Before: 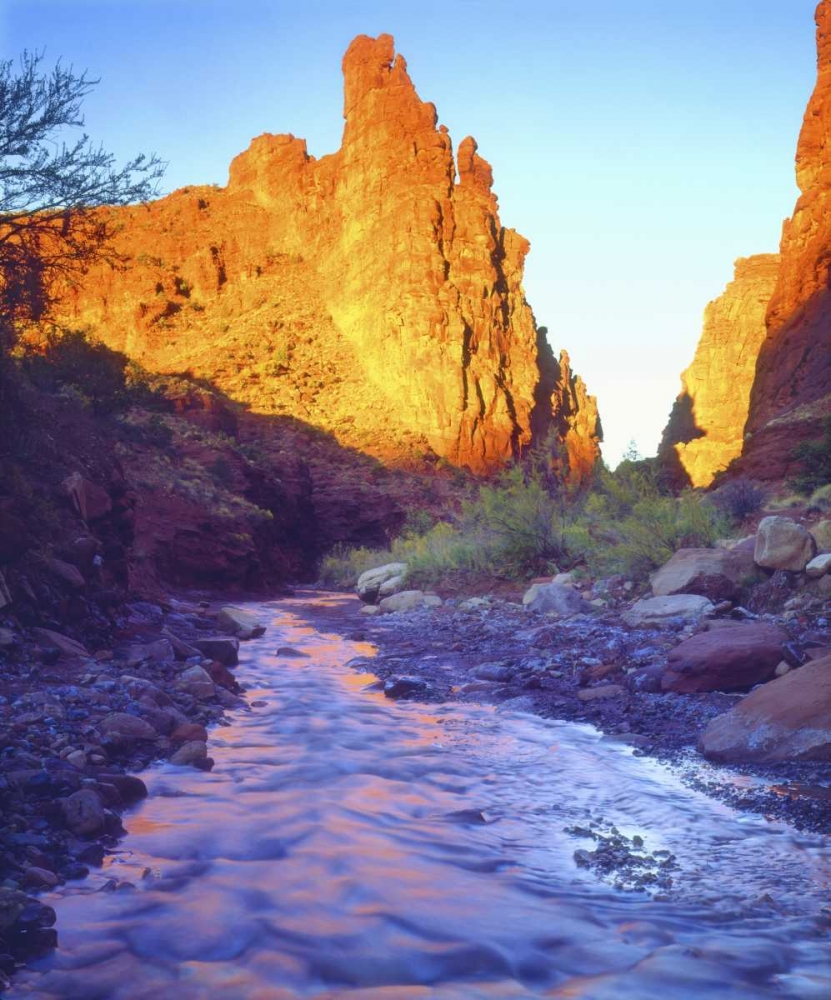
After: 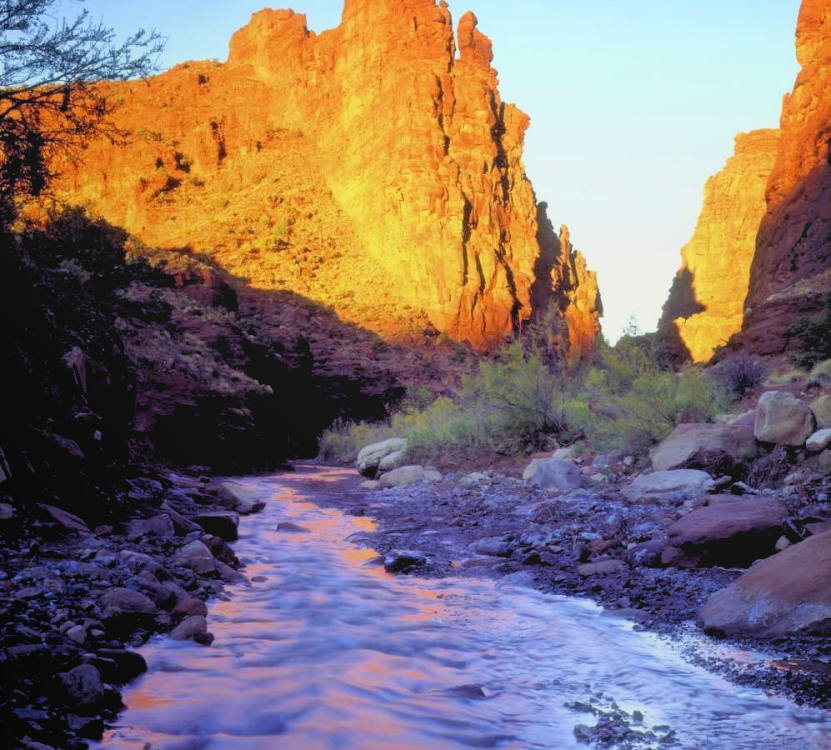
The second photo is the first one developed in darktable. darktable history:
crop and rotate: top 12.5%, bottom 12.5%
rgb levels: levels [[0.029, 0.461, 0.922], [0, 0.5, 1], [0, 0.5, 1]]
local contrast: highlights 68%, shadows 68%, detail 82%, midtone range 0.325
